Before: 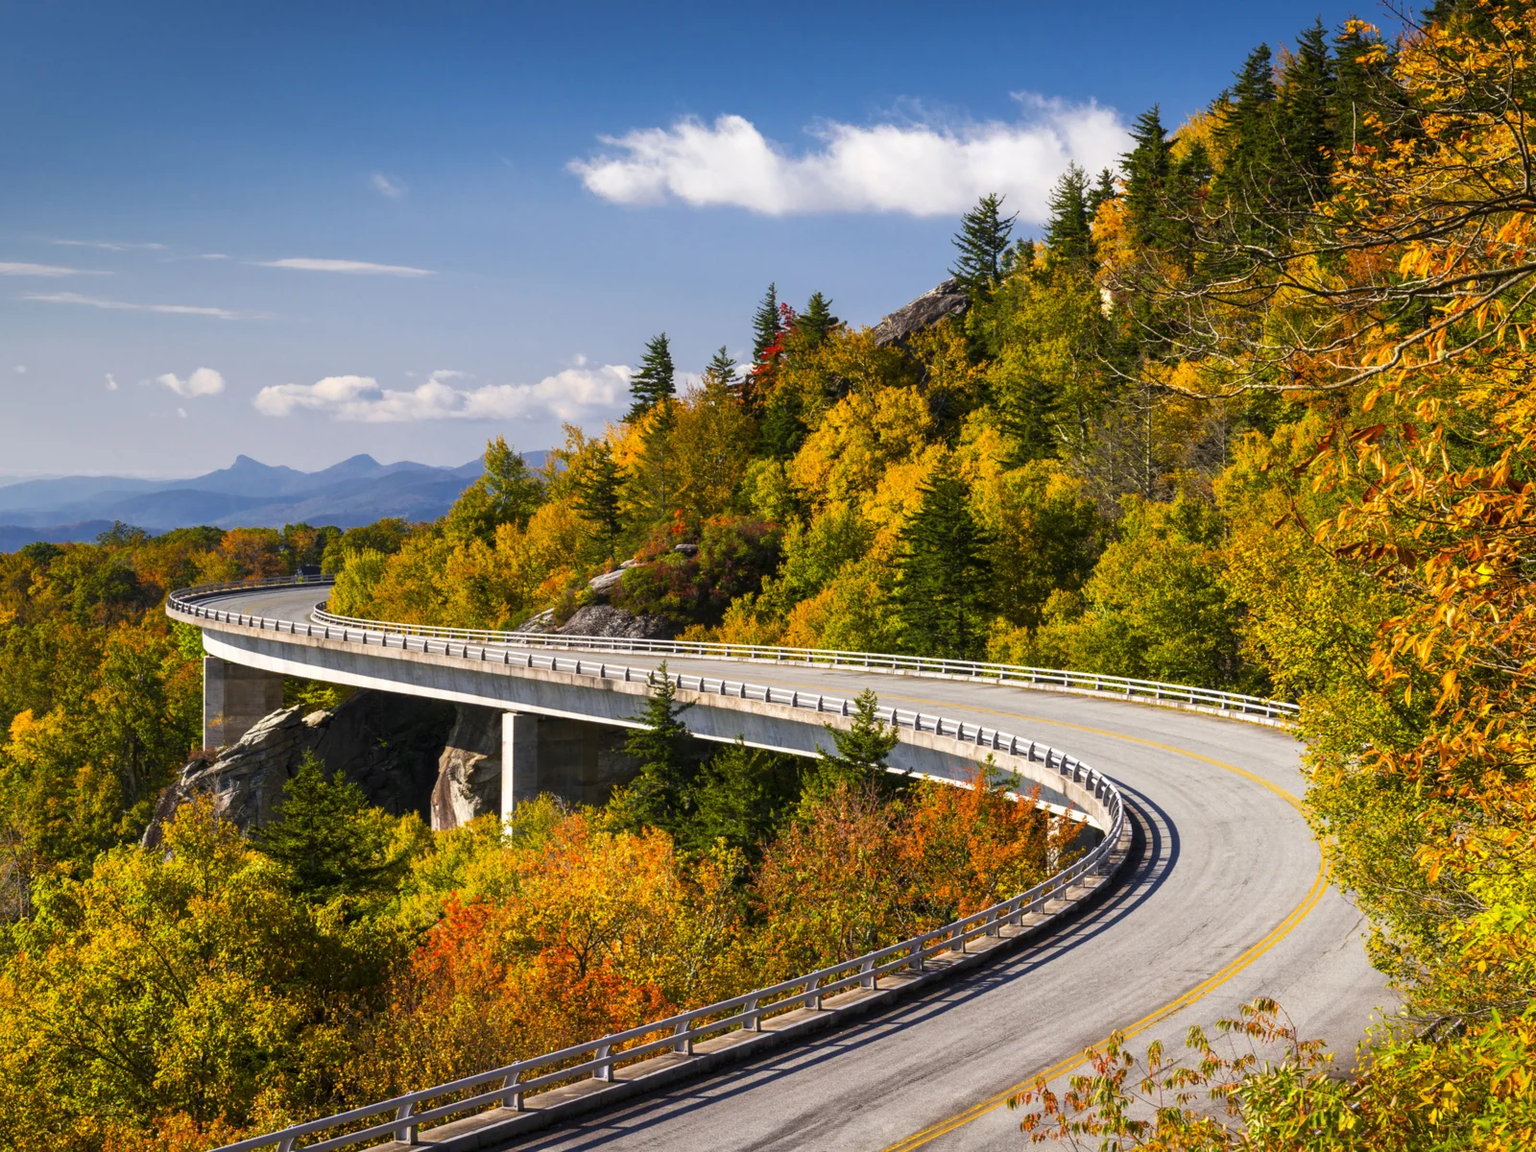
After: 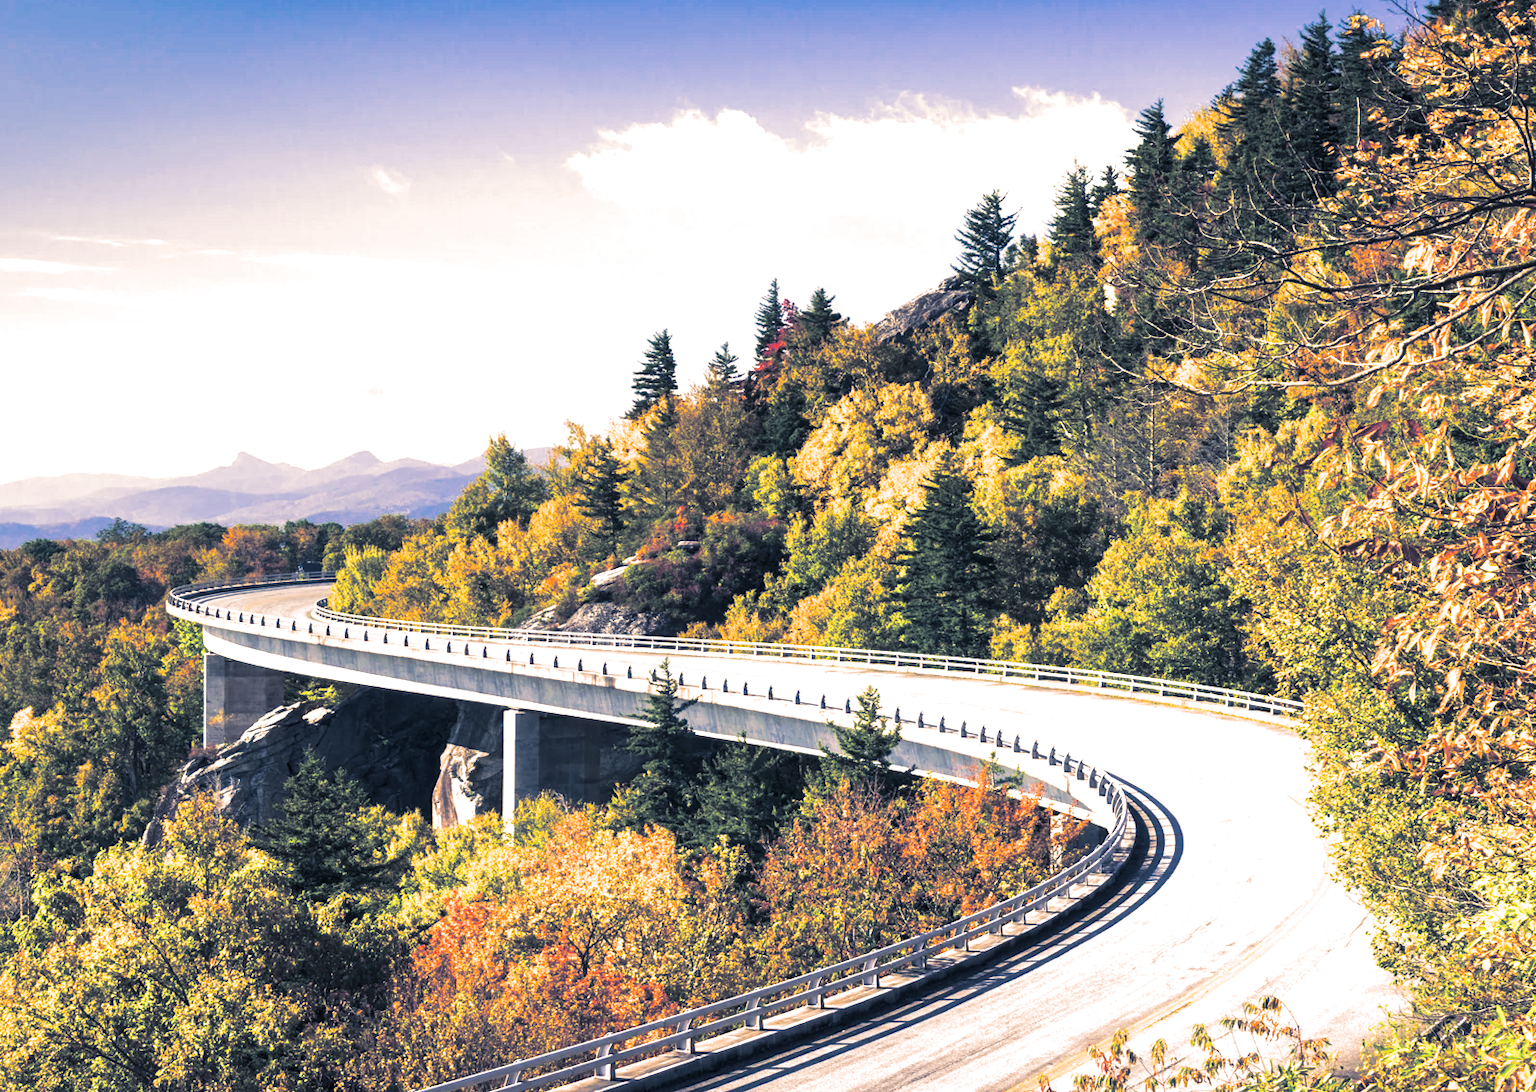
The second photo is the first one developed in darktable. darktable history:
split-toning: shadows › hue 226.8°, shadows › saturation 0.56, highlights › hue 28.8°, balance -40, compress 0%
exposure: black level correction 0, exposure 1.2 EV, compensate exposure bias true, compensate highlight preservation false
crop: top 0.448%, right 0.264%, bottom 5.045%
